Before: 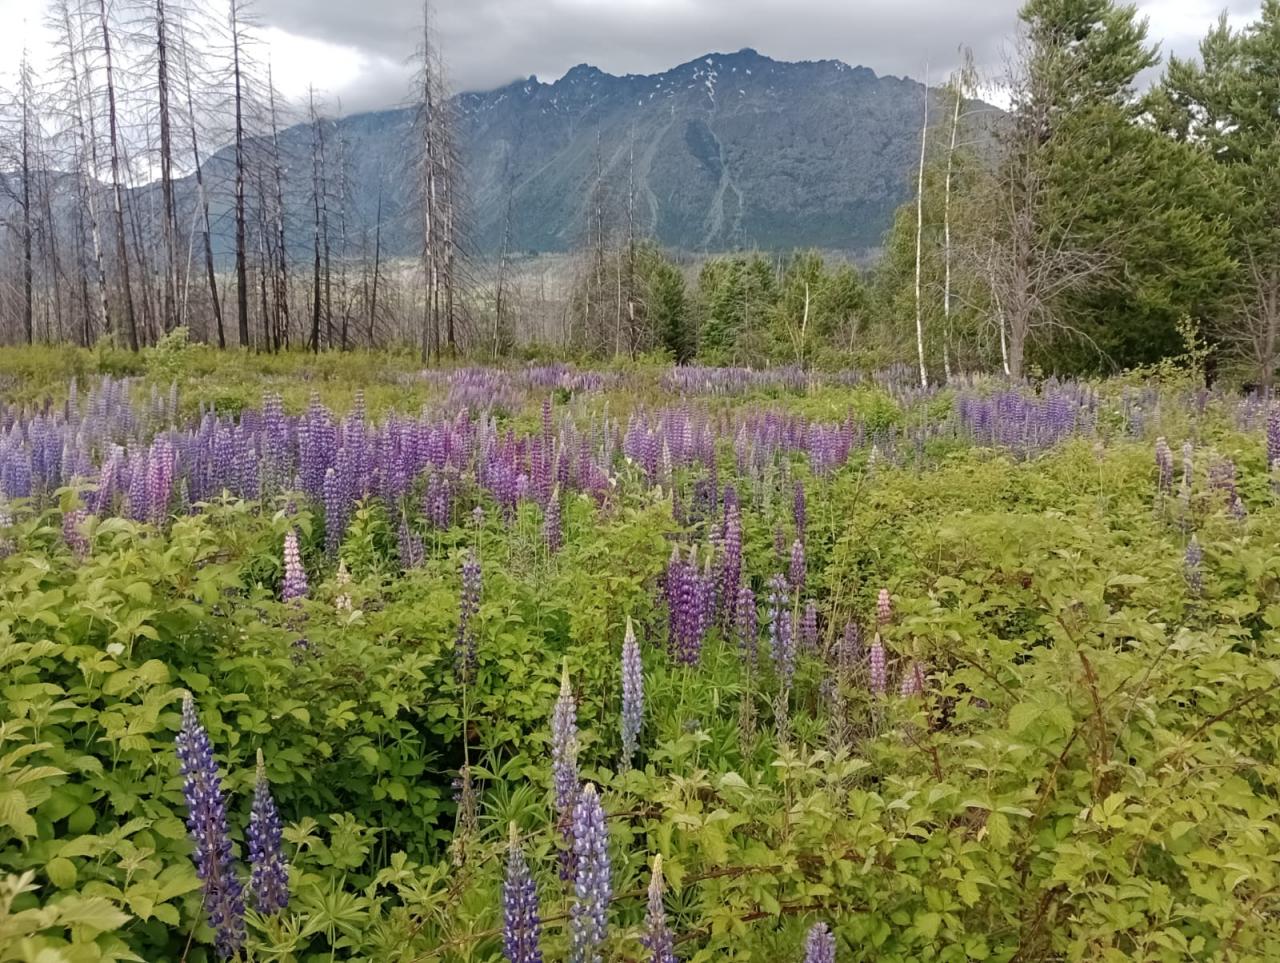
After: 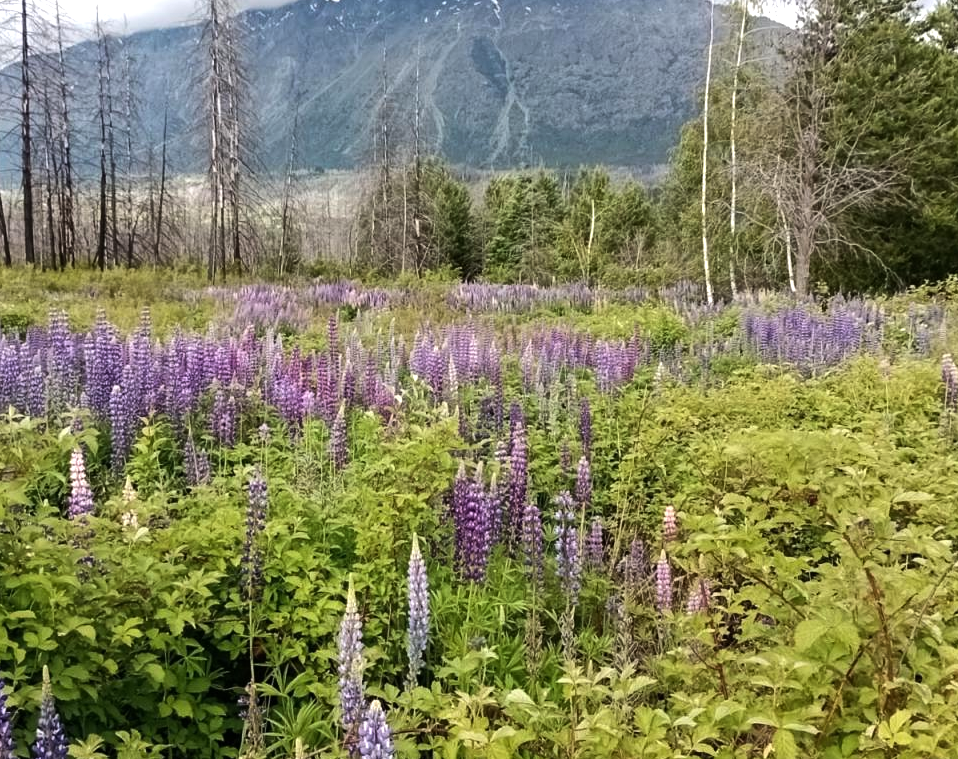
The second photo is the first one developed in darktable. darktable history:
crop: left 16.768%, top 8.653%, right 8.362%, bottom 12.485%
tone equalizer: -8 EV -0.75 EV, -7 EV -0.7 EV, -6 EV -0.6 EV, -5 EV -0.4 EV, -3 EV 0.4 EV, -2 EV 0.6 EV, -1 EV 0.7 EV, +0 EV 0.75 EV, edges refinement/feathering 500, mask exposure compensation -1.57 EV, preserve details no
